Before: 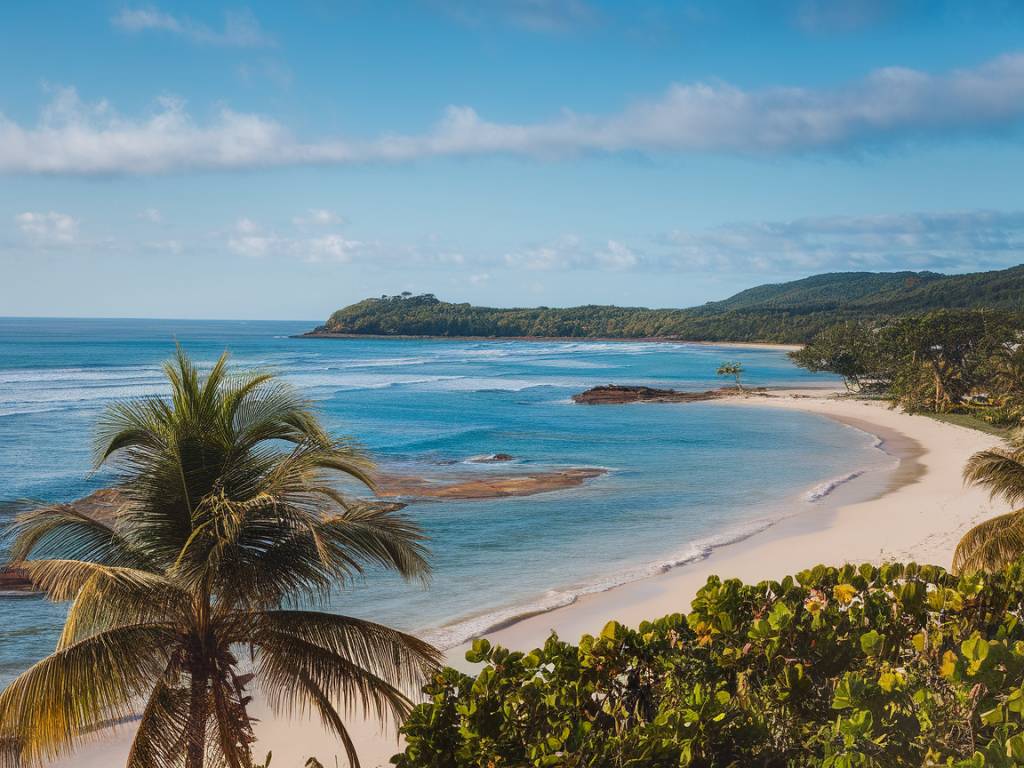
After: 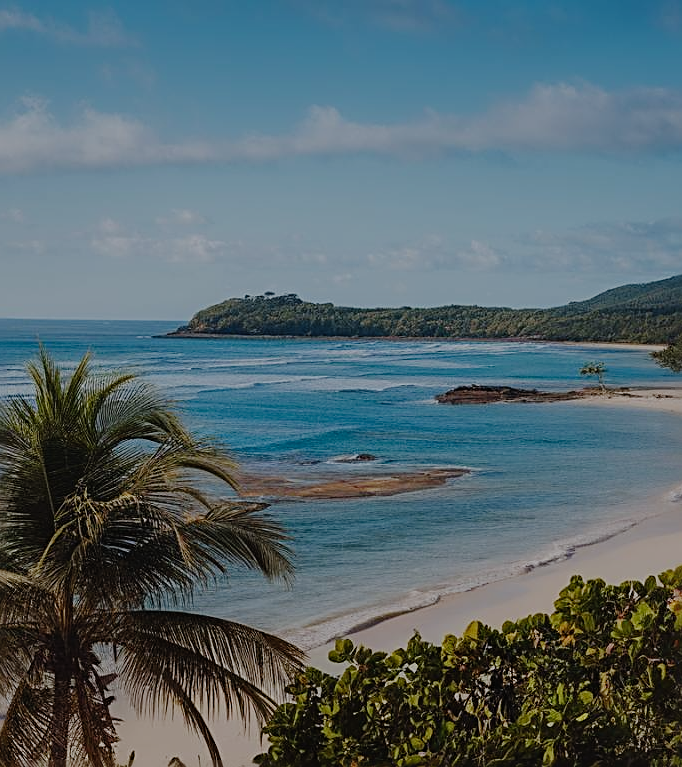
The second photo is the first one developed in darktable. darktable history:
white balance: red 0.988, blue 1.017
exposure: black level correction -0.015, exposure -0.125 EV, compensate highlight preservation false
crop and rotate: left 13.409%, right 19.924%
filmic rgb: middle gray luminance 30%, black relative exposure -9 EV, white relative exposure 7 EV, threshold 6 EV, target black luminance 0%, hardness 2.94, latitude 2.04%, contrast 0.963, highlights saturation mix 5%, shadows ↔ highlights balance 12.16%, add noise in highlights 0, preserve chrominance no, color science v3 (2019), use custom middle-gray values true, iterations of high-quality reconstruction 0, contrast in highlights soft, enable highlight reconstruction true
sharpen: radius 2.584, amount 0.688
